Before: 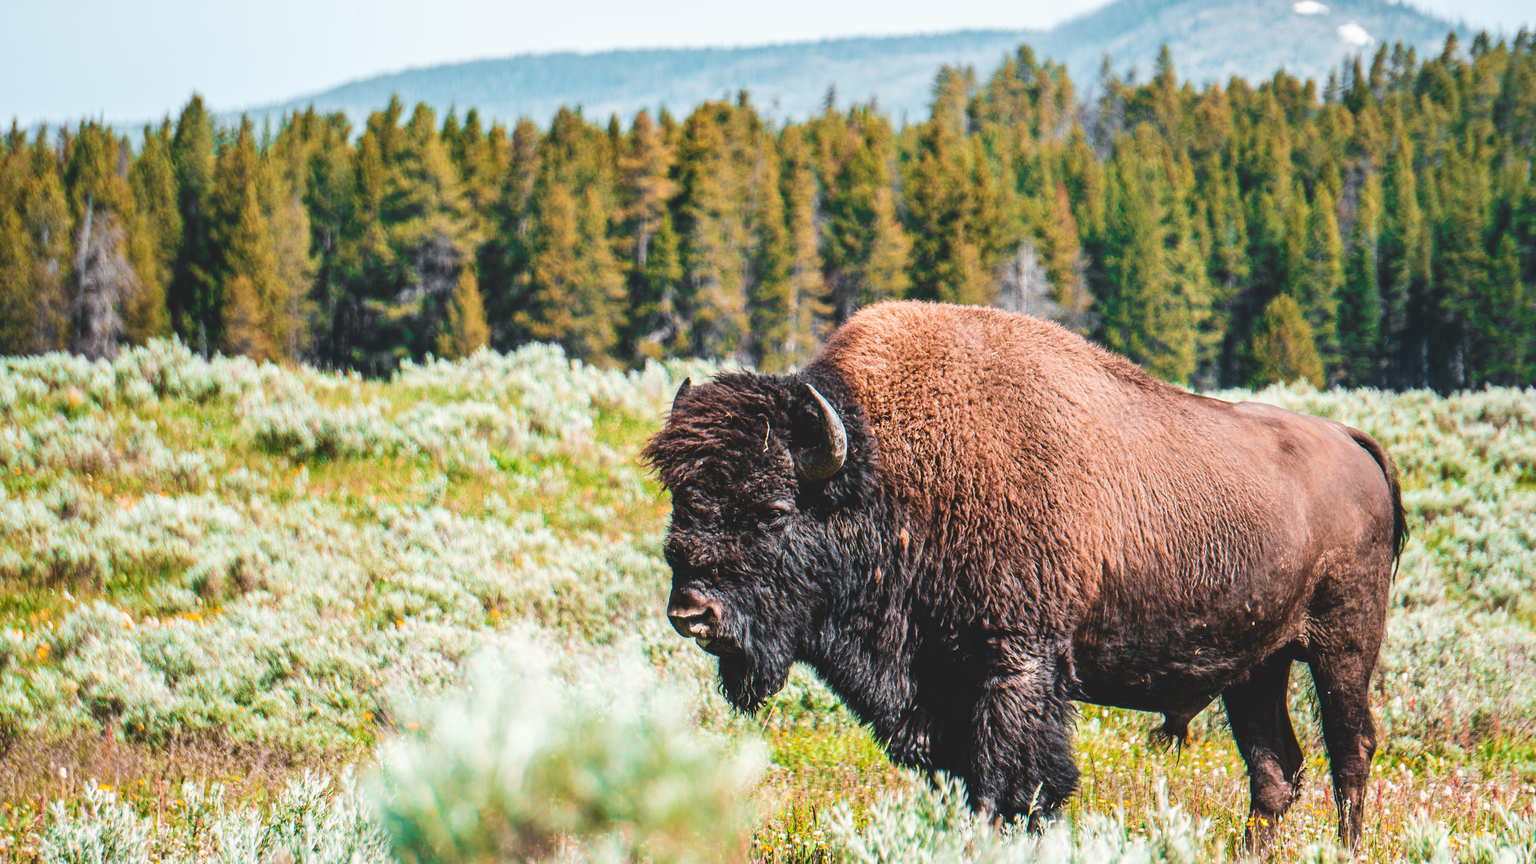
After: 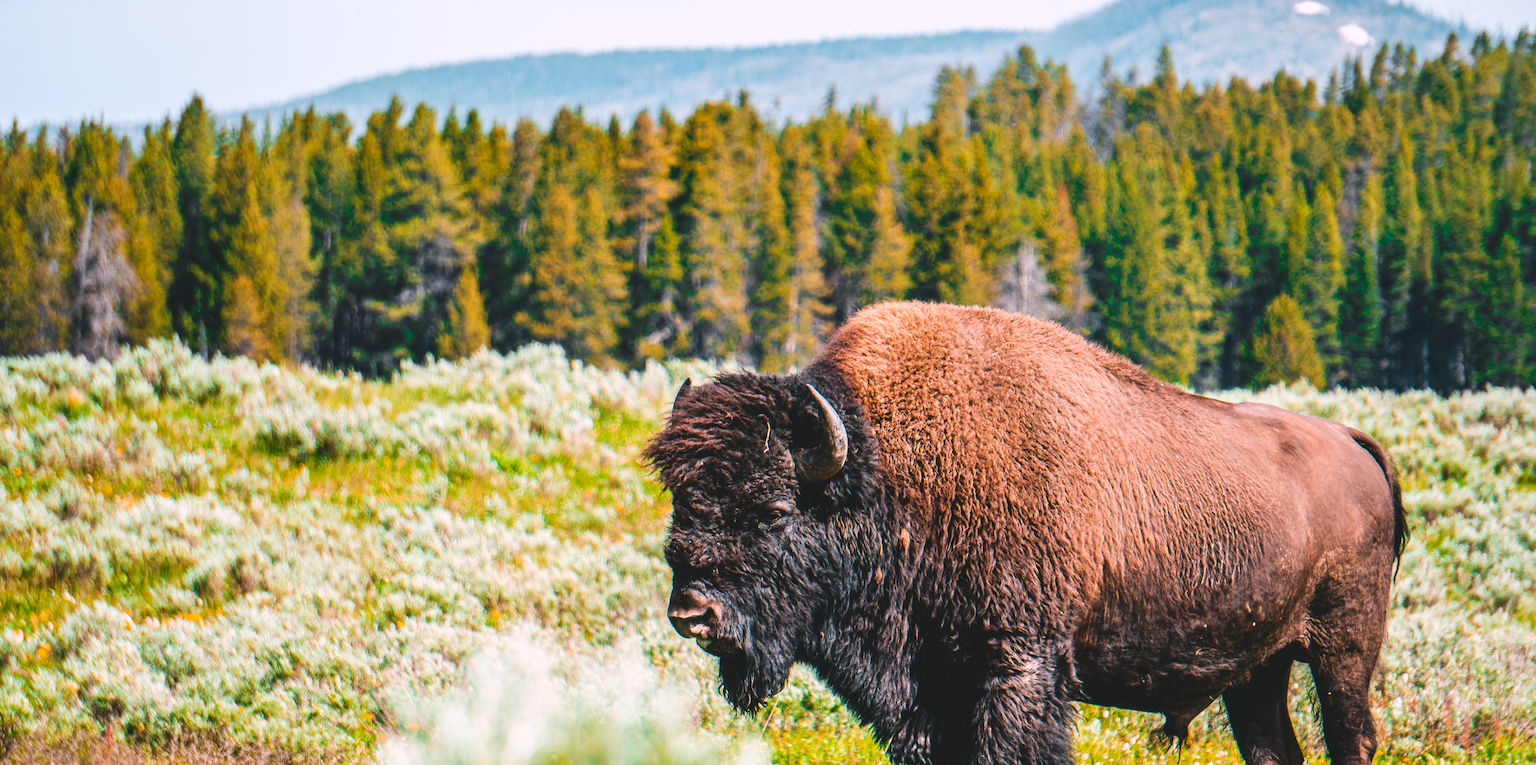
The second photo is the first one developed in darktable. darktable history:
crop and rotate: top 0%, bottom 11.49%
color balance rgb: shadows lift › chroma 2%, shadows lift › hue 217.2°, power › chroma 0.25%, power › hue 60°, highlights gain › chroma 1.5%, highlights gain › hue 309.6°, global offset › luminance -0.25%, perceptual saturation grading › global saturation 15%, global vibrance 15%
